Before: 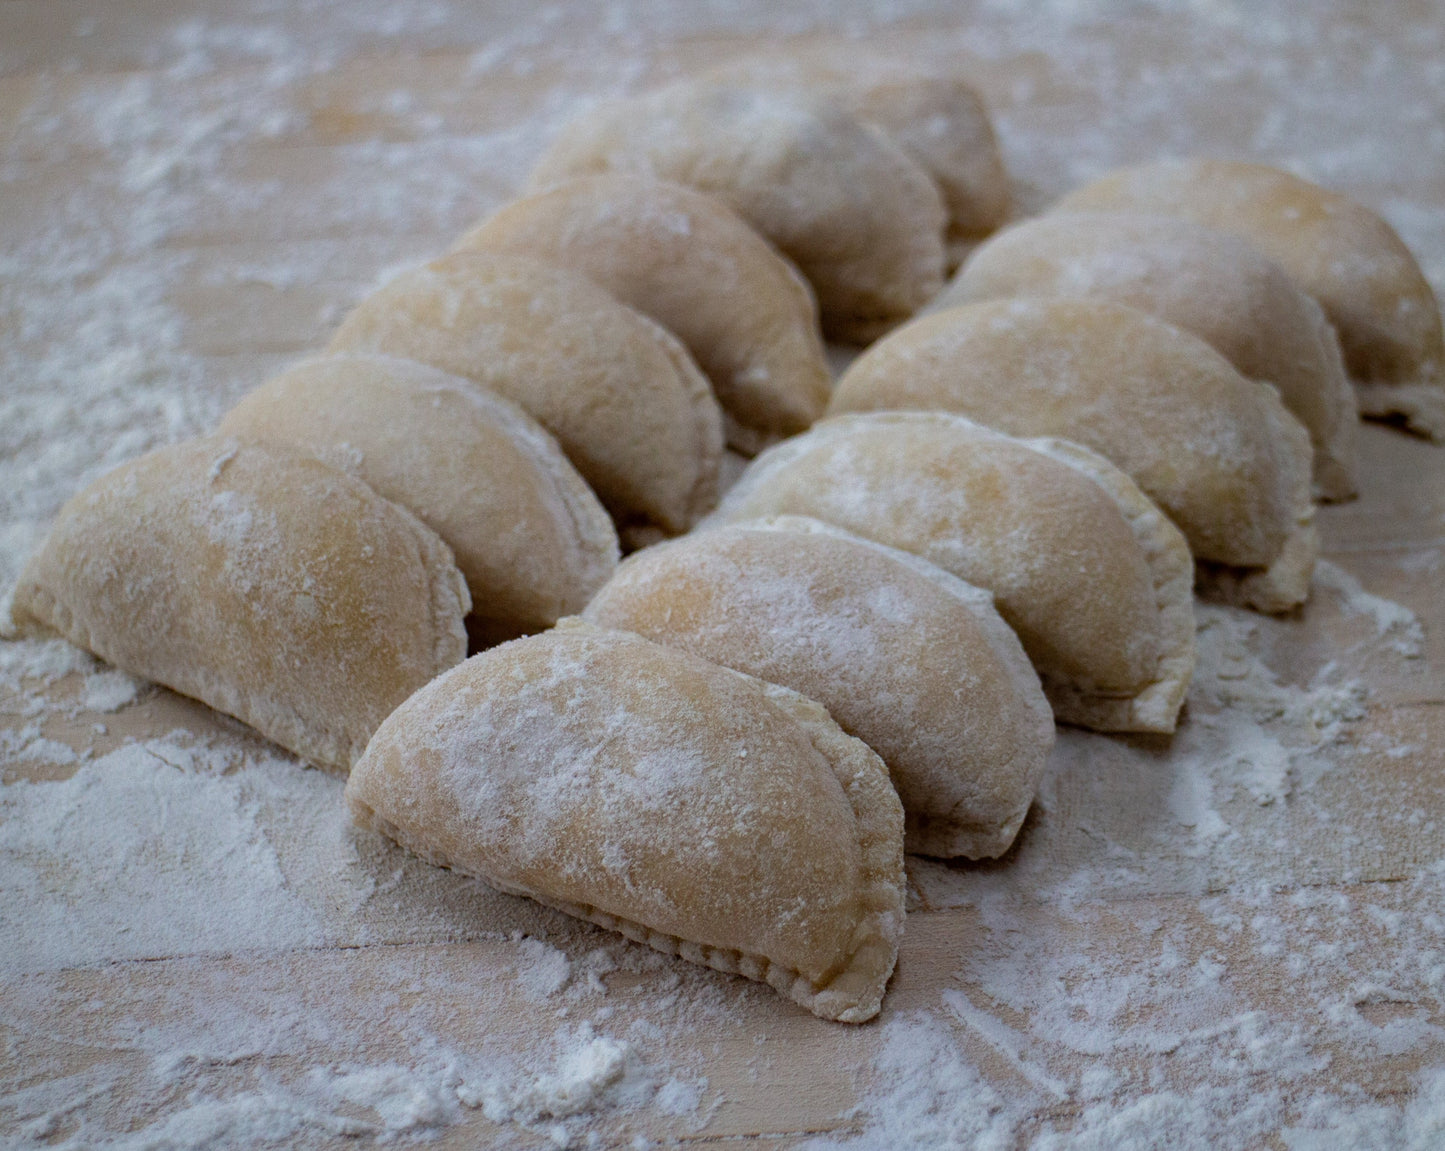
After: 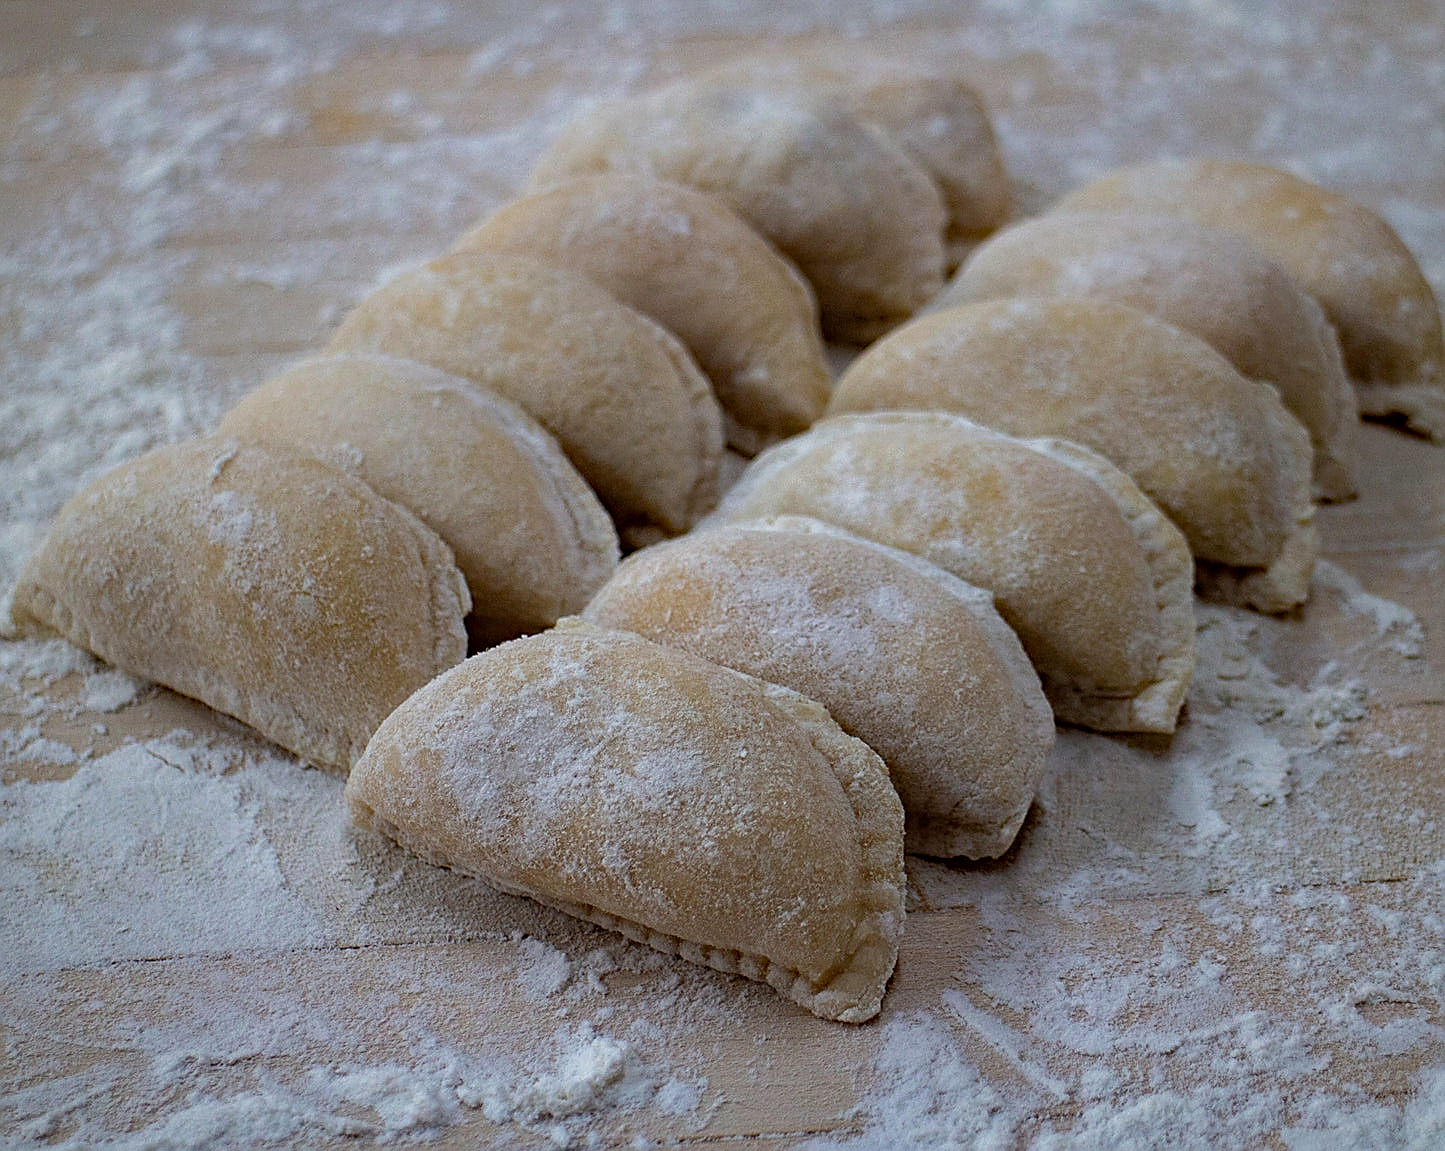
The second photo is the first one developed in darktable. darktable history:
haze removal: compatibility mode true, adaptive false
sharpen: radius 1.424, amount 1.262, threshold 0.628
